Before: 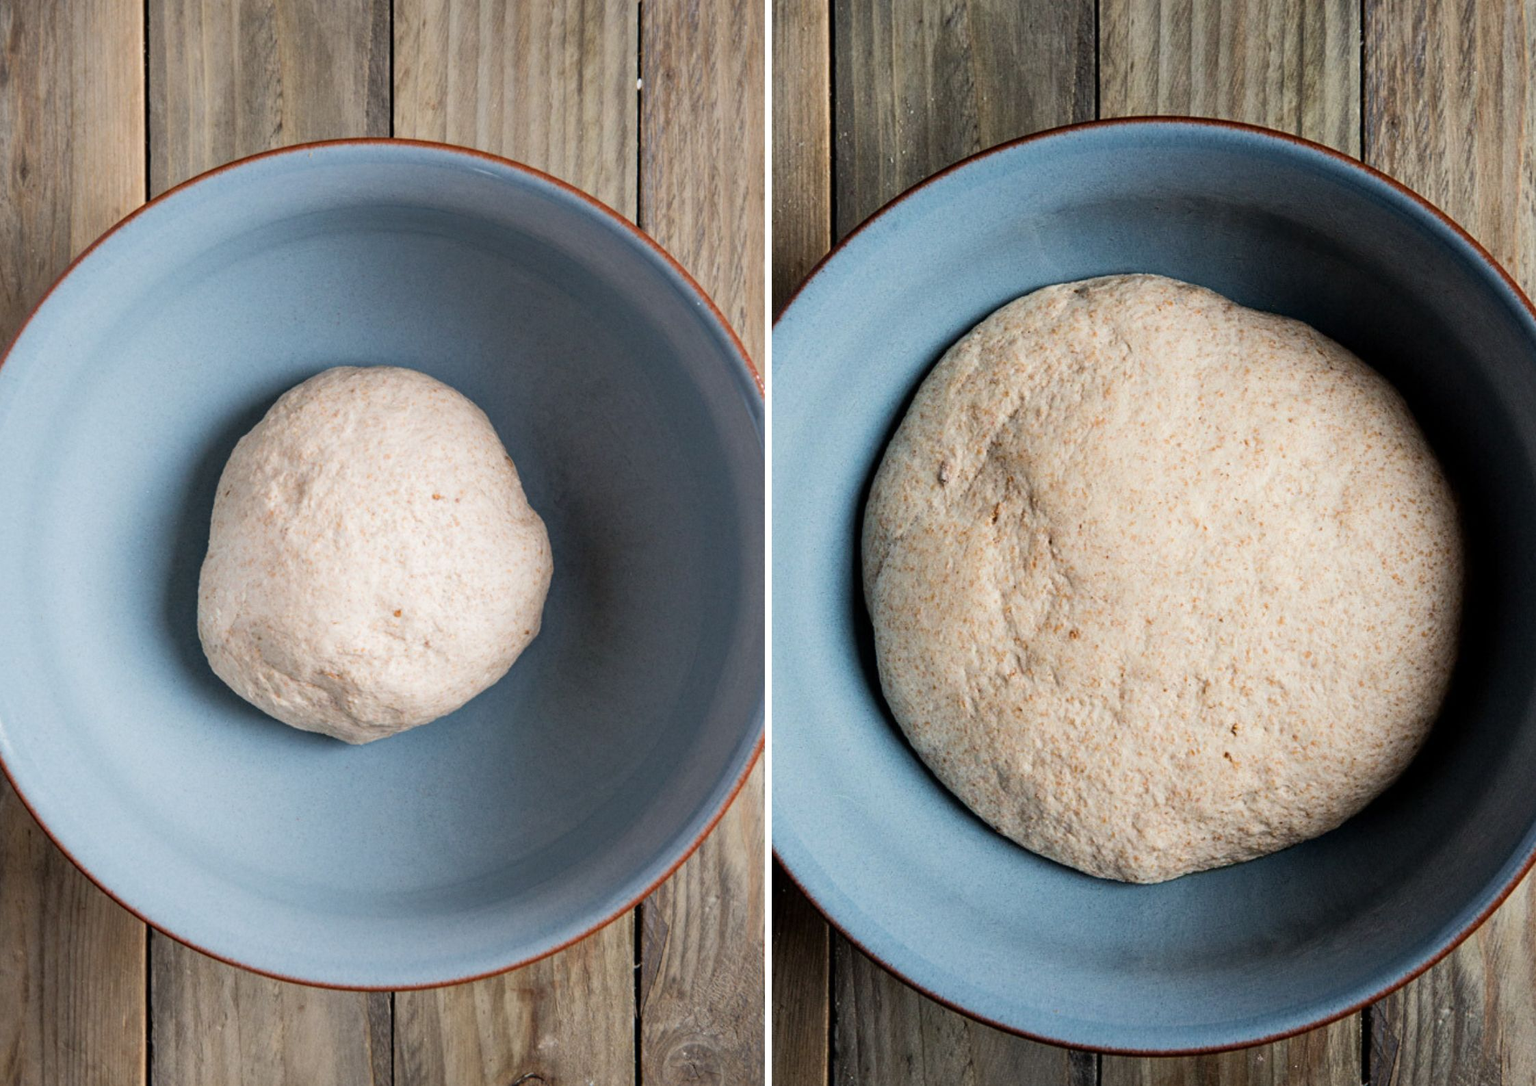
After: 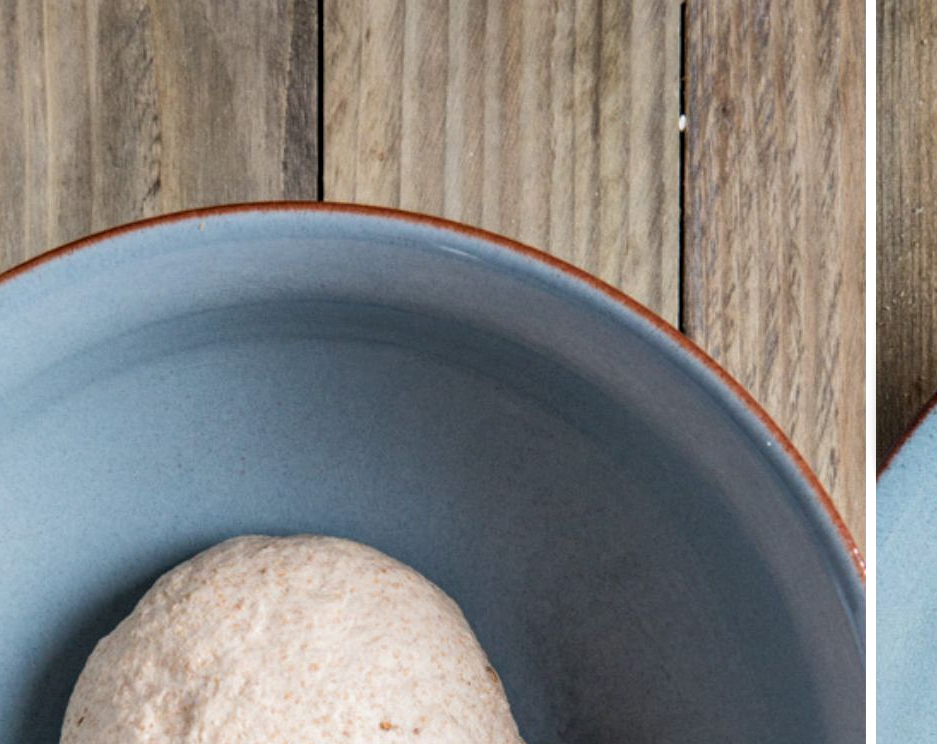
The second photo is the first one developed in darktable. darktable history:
local contrast: on, module defaults
crop and rotate: left 11.265%, top 0.106%, right 46.966%, bottom 52.976%
